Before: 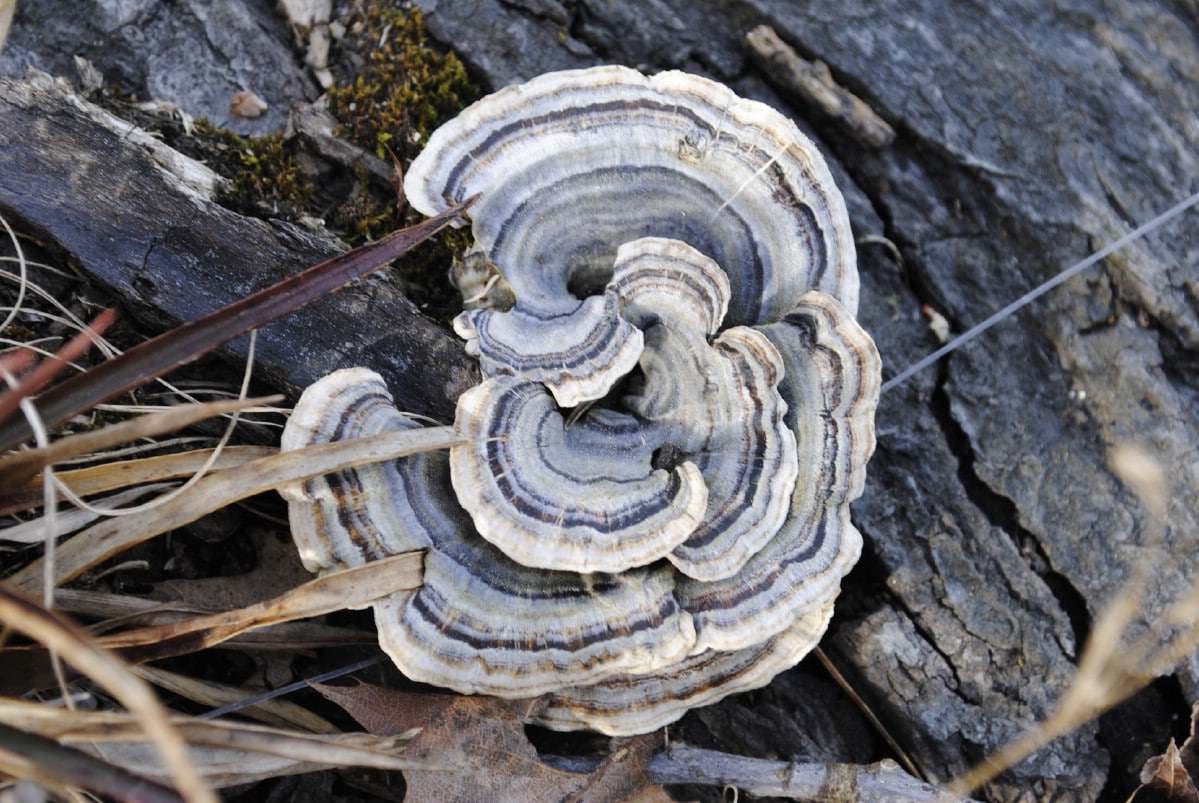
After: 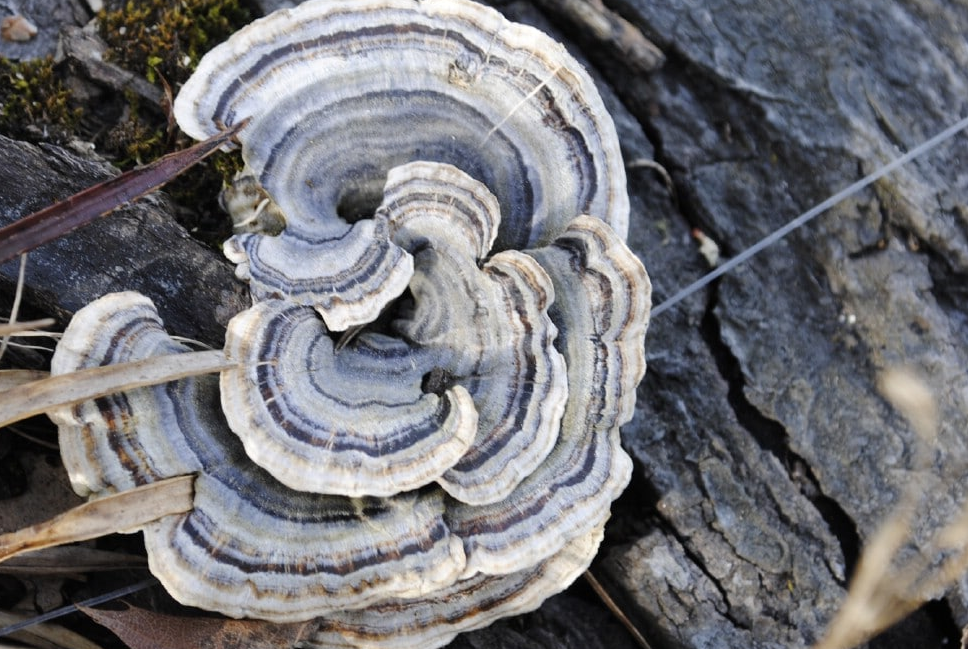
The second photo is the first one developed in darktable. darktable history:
crop: left 19.246%, top 9.518%, right 0.001%, bottom 9.568%
